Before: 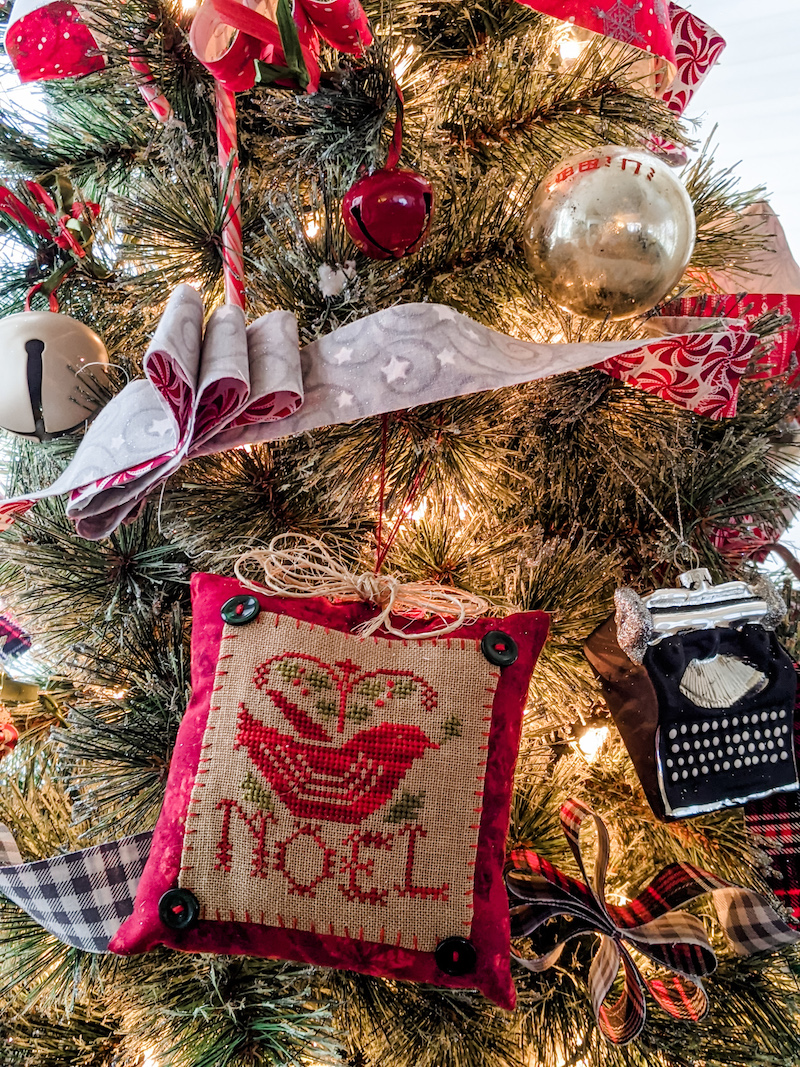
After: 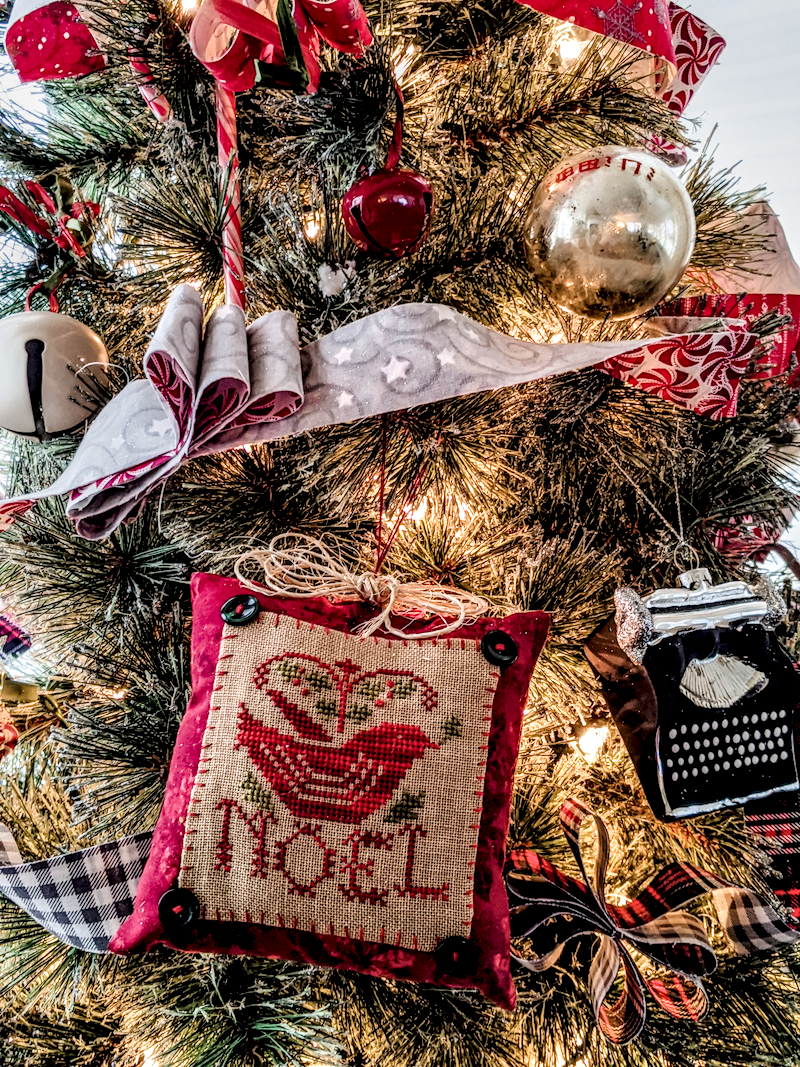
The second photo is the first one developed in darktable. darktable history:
filmic rgb: black relative exposure -7.48 EV, white relative exposure 4.83 EV, hardness 3.4, color science v6 (2022)
local contrast: detail 203%
